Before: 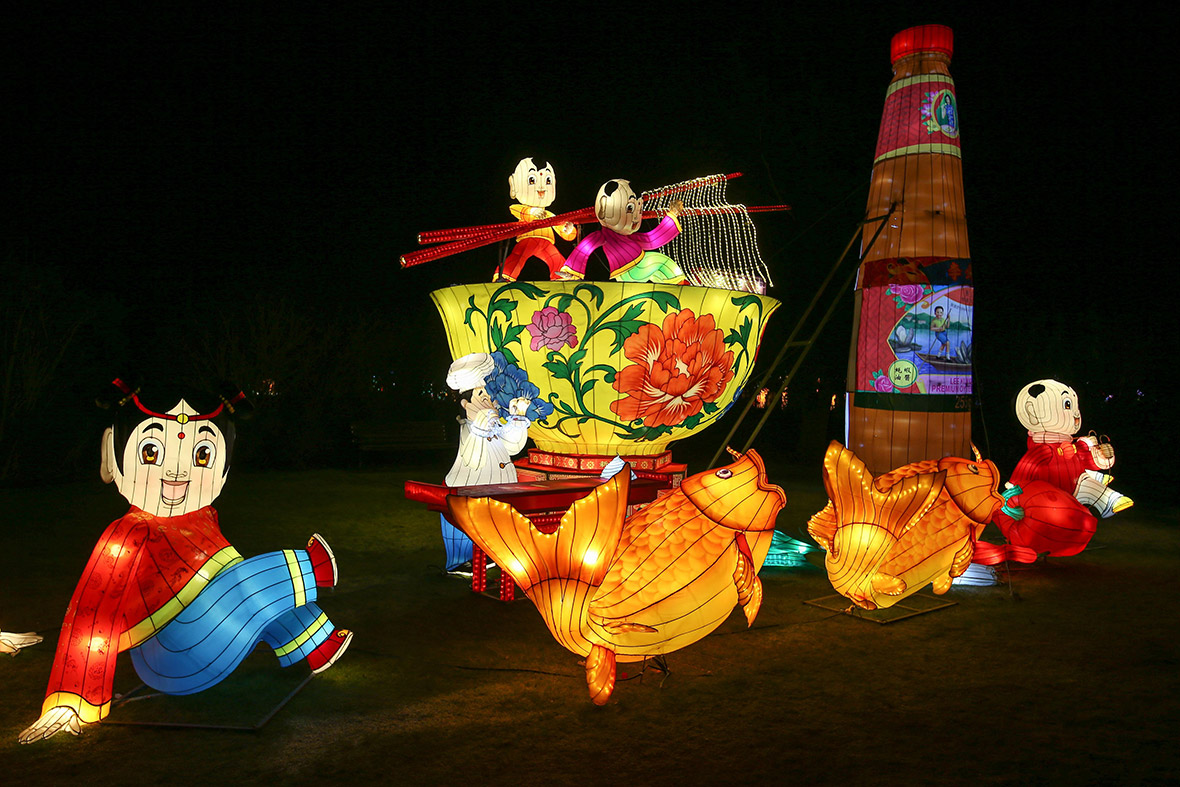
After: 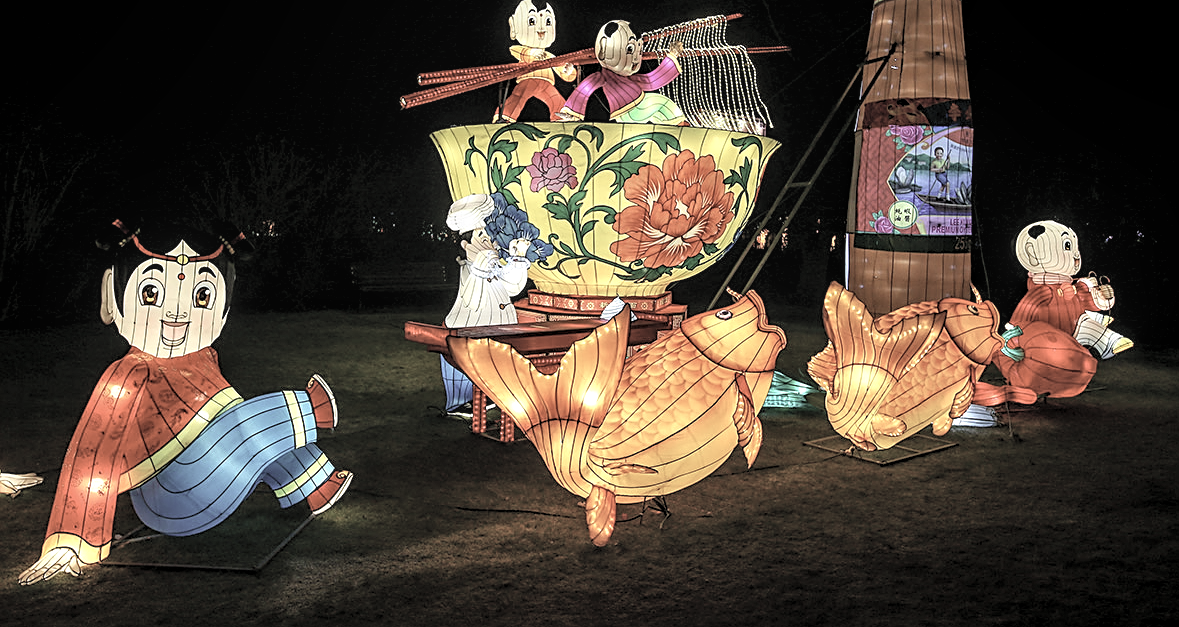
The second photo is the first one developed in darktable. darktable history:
levels: levels [0.062, 0.494, 0.925]
crop and rotate: top 20.236%
sharpen: on, module defaults
contrast brightness saturation: brightness 0.184, saturation -0.508
local contrast: on, module defaults
